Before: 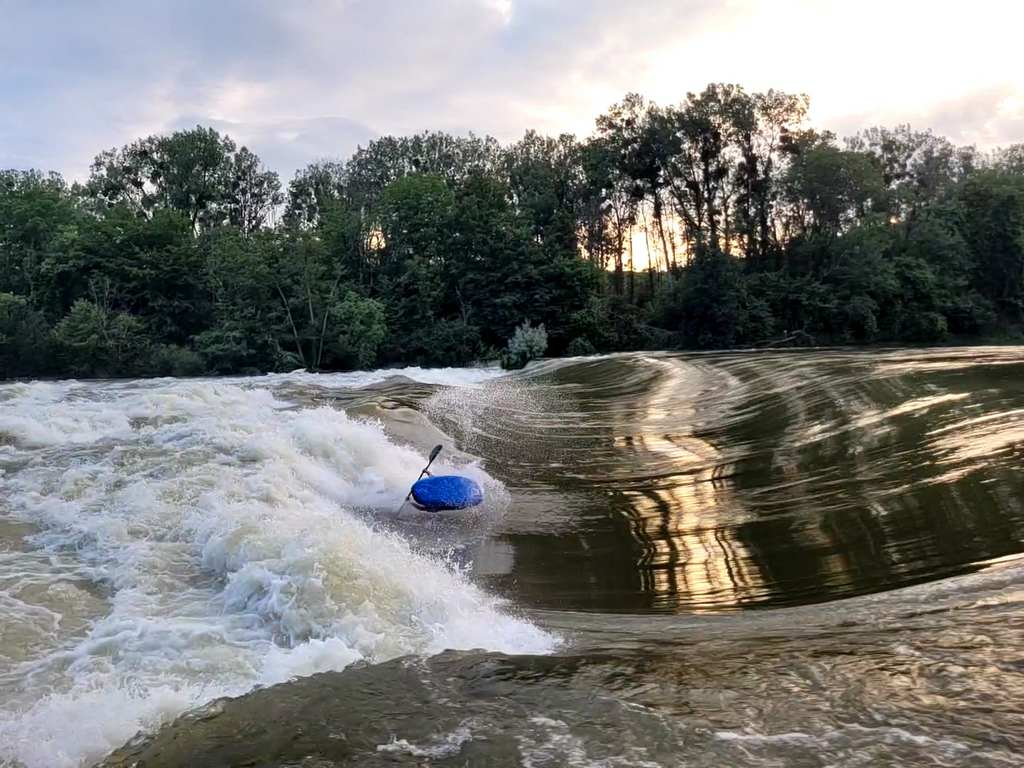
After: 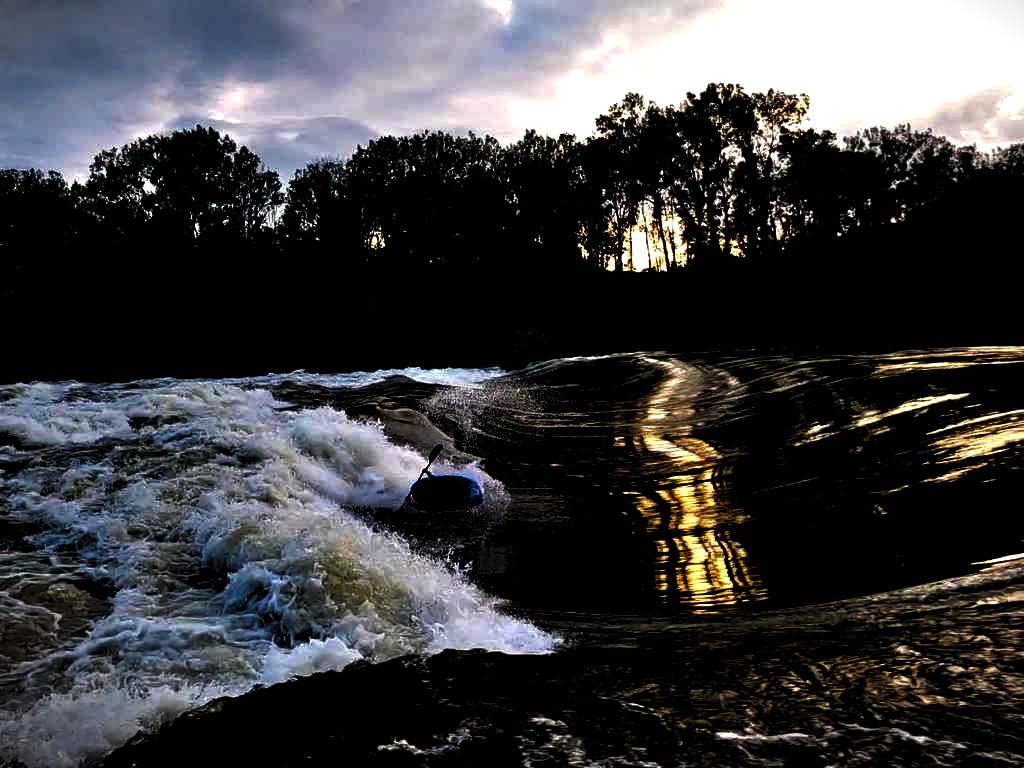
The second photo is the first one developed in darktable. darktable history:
vignetting: fall-off start 99.53%, saturation -0.651, width/height ratio 1.311
contrast brightness saturation: brightness -0.999, saturation 0.987
levels: levels [0.182, 0.542, 0.902]
tone equalizer: -8 EV 0.006 EV, -7 EV -0.011 EV, -6 EV 0.043 EV, -5 EV 0.04 EV, -4 EV 0.296 EV, -3 EV 0.669 EV, -2 EV 0.555 EV, -1 EV 0.213 EV, +0 EV 0.055 EV, mask exposure compensation -0.49 EV
